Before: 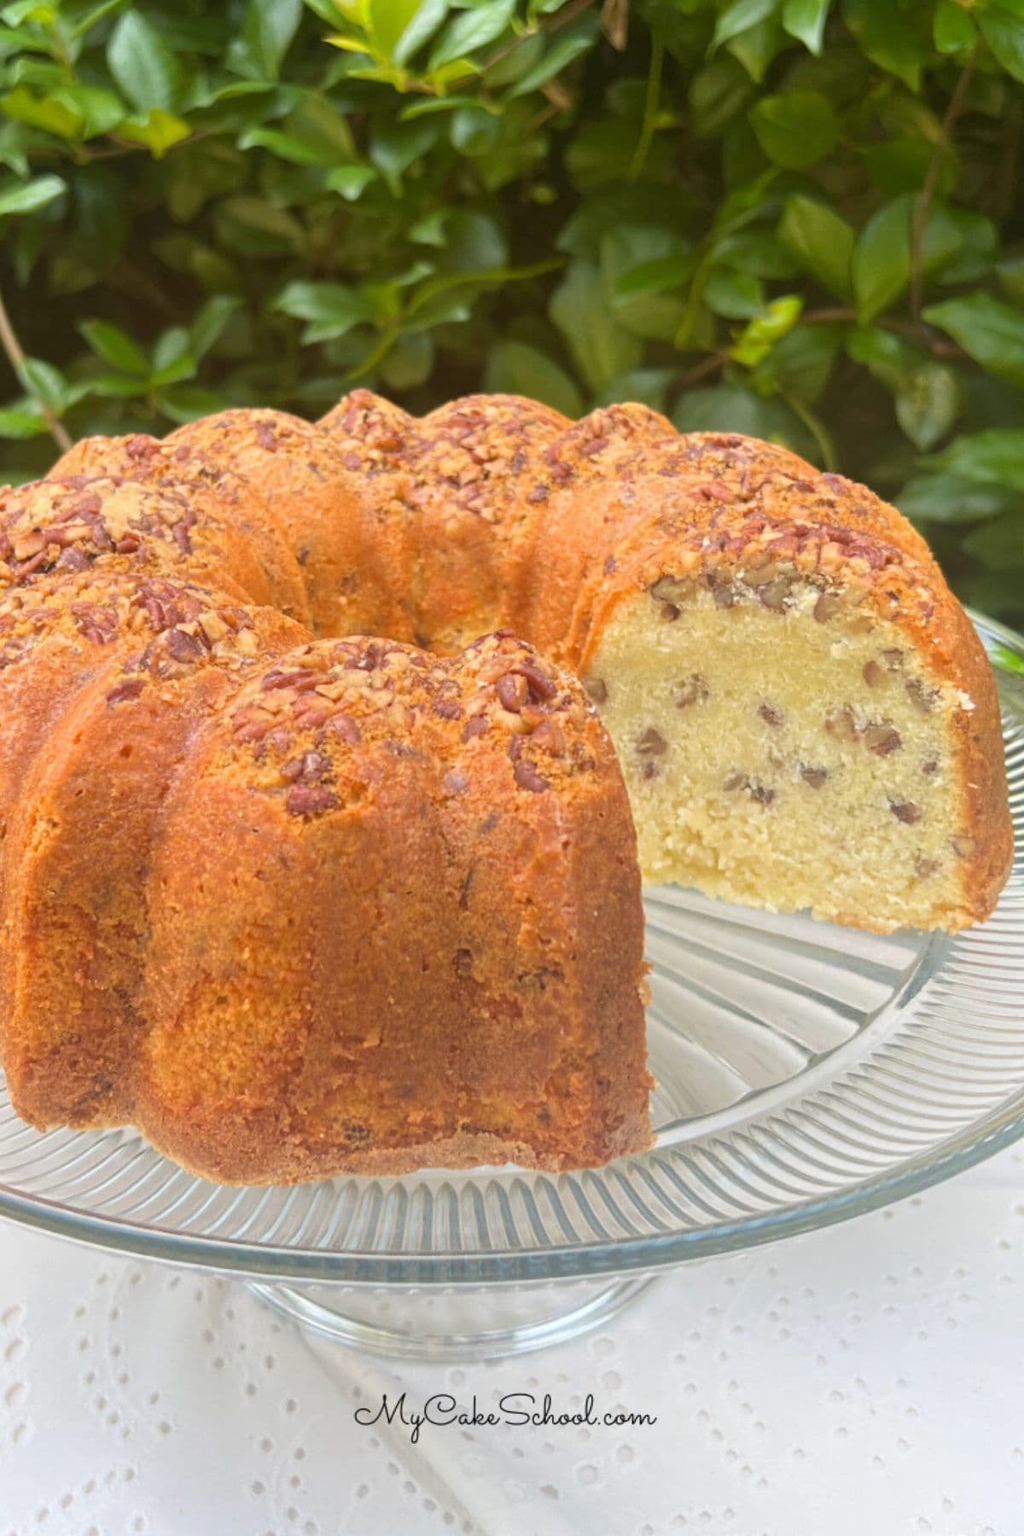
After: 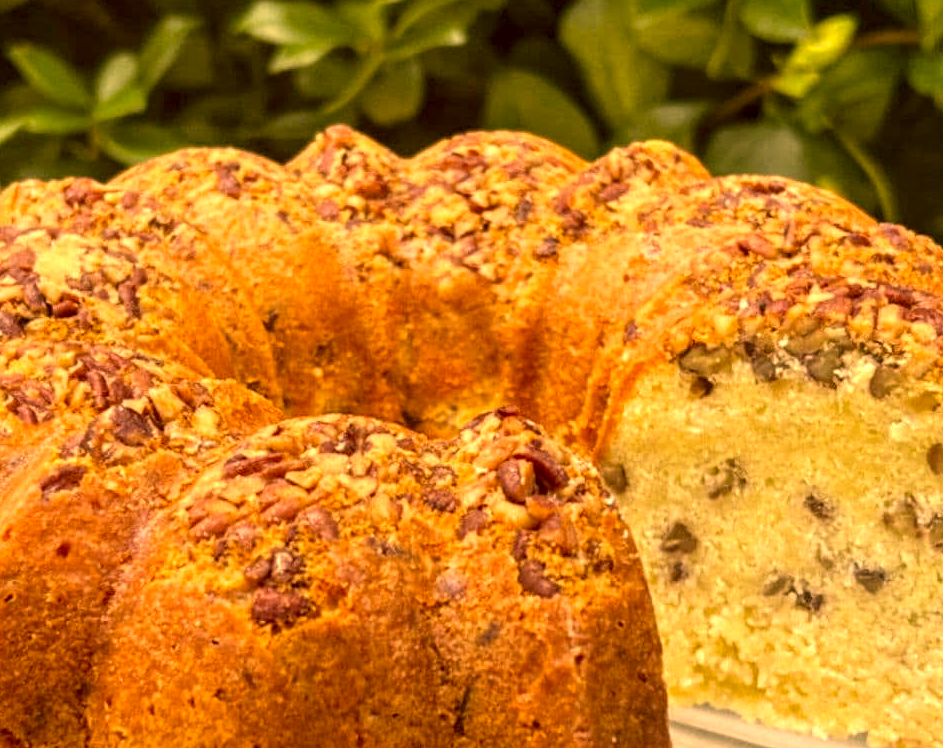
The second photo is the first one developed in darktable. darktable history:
crop: left 7.036%, top 18.398%, right 14.379%, bottom 40.043%
color correction: highlights a* 17.94, highlights b* 35.39, shadows a* 1.48, shadows b* 6.42, saturation 1.01
local contrast: highlights 19%, detail 186%
